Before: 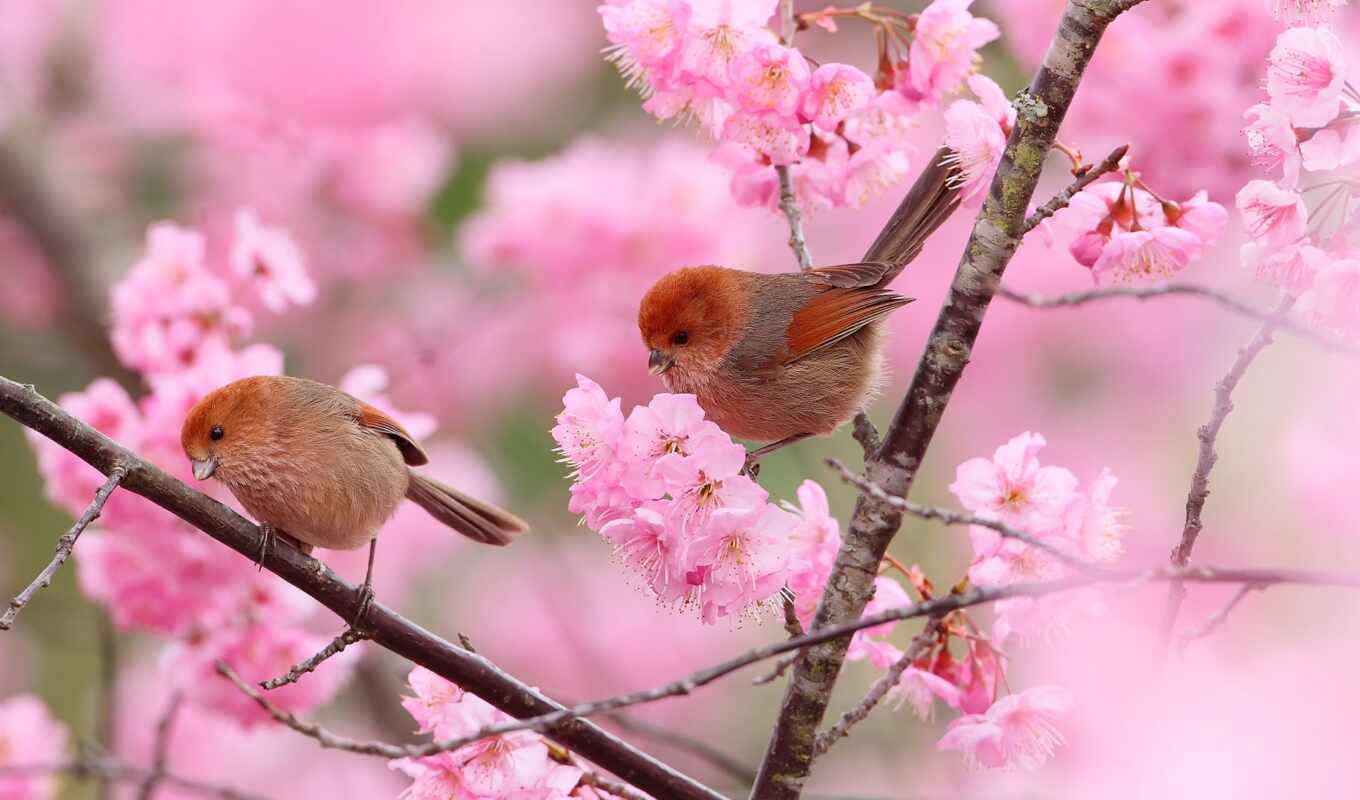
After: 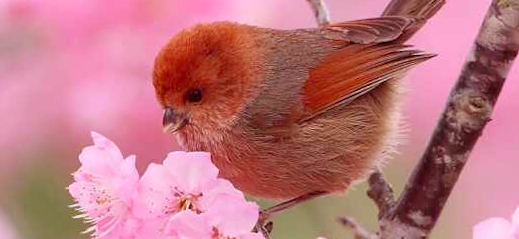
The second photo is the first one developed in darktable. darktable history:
crop: left 31.751%, top 32.172%, right 27.8%, bottom 35.83%
rgb levels: mode RGB, independent channels, levels [[0, 0.474, 1], [0, 0.5, 1], [0, 0.5, 1]]
rotate and perspective: rotation 0.062°, lens shift (vertical) 0.115, lens shift (horizontal) -0.133, crop left 0.047, crop right 0.94, crop top 0.061, crop bottom 0.94
